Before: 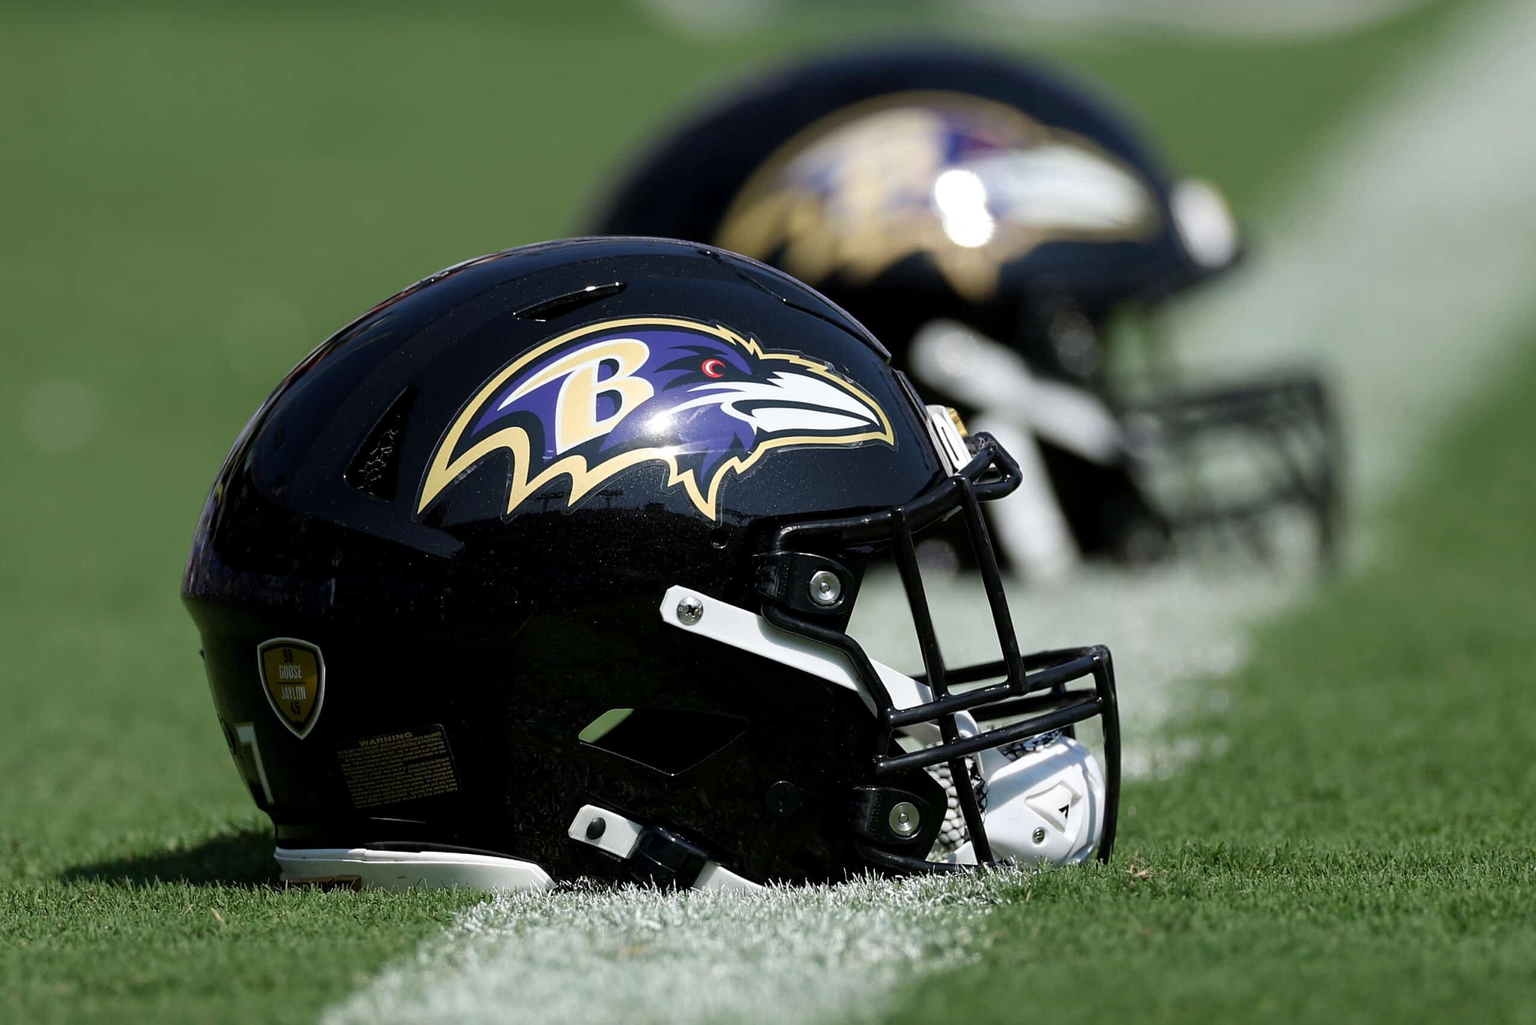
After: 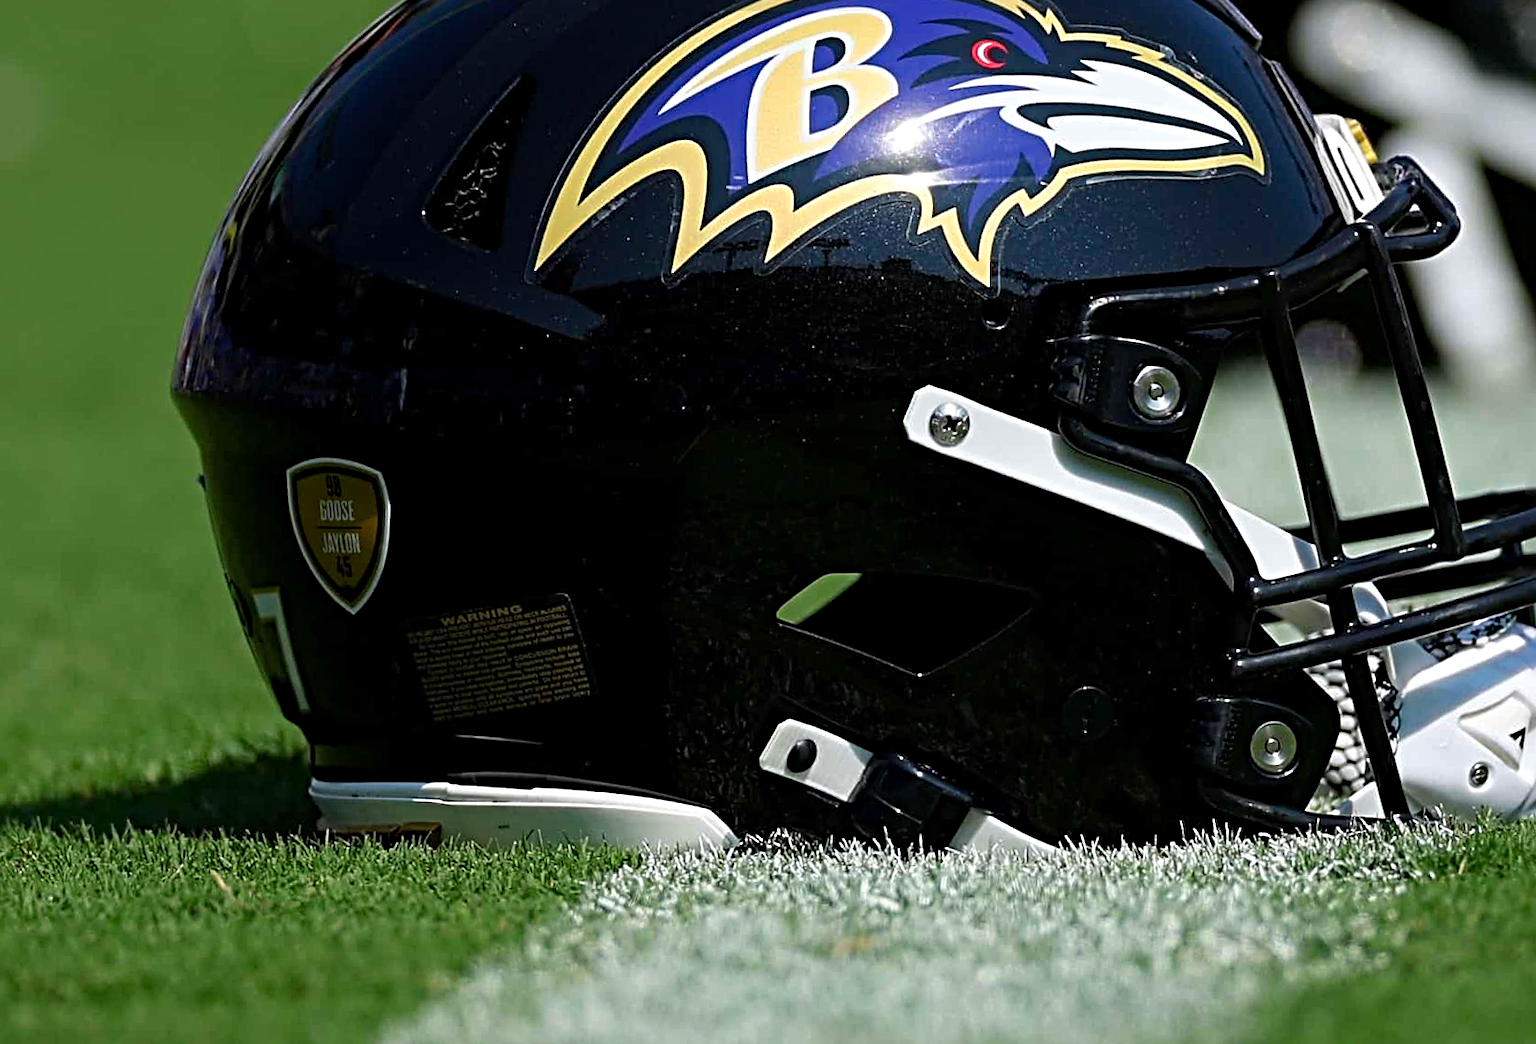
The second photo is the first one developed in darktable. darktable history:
haze removal: adaptive false
sharpen: radius 4.926
crop and rotate: angle -0.68°, left 3.677%, top 32.135%, right 29.79%
color correction: highlights b* 0.028, saturation 1.33
